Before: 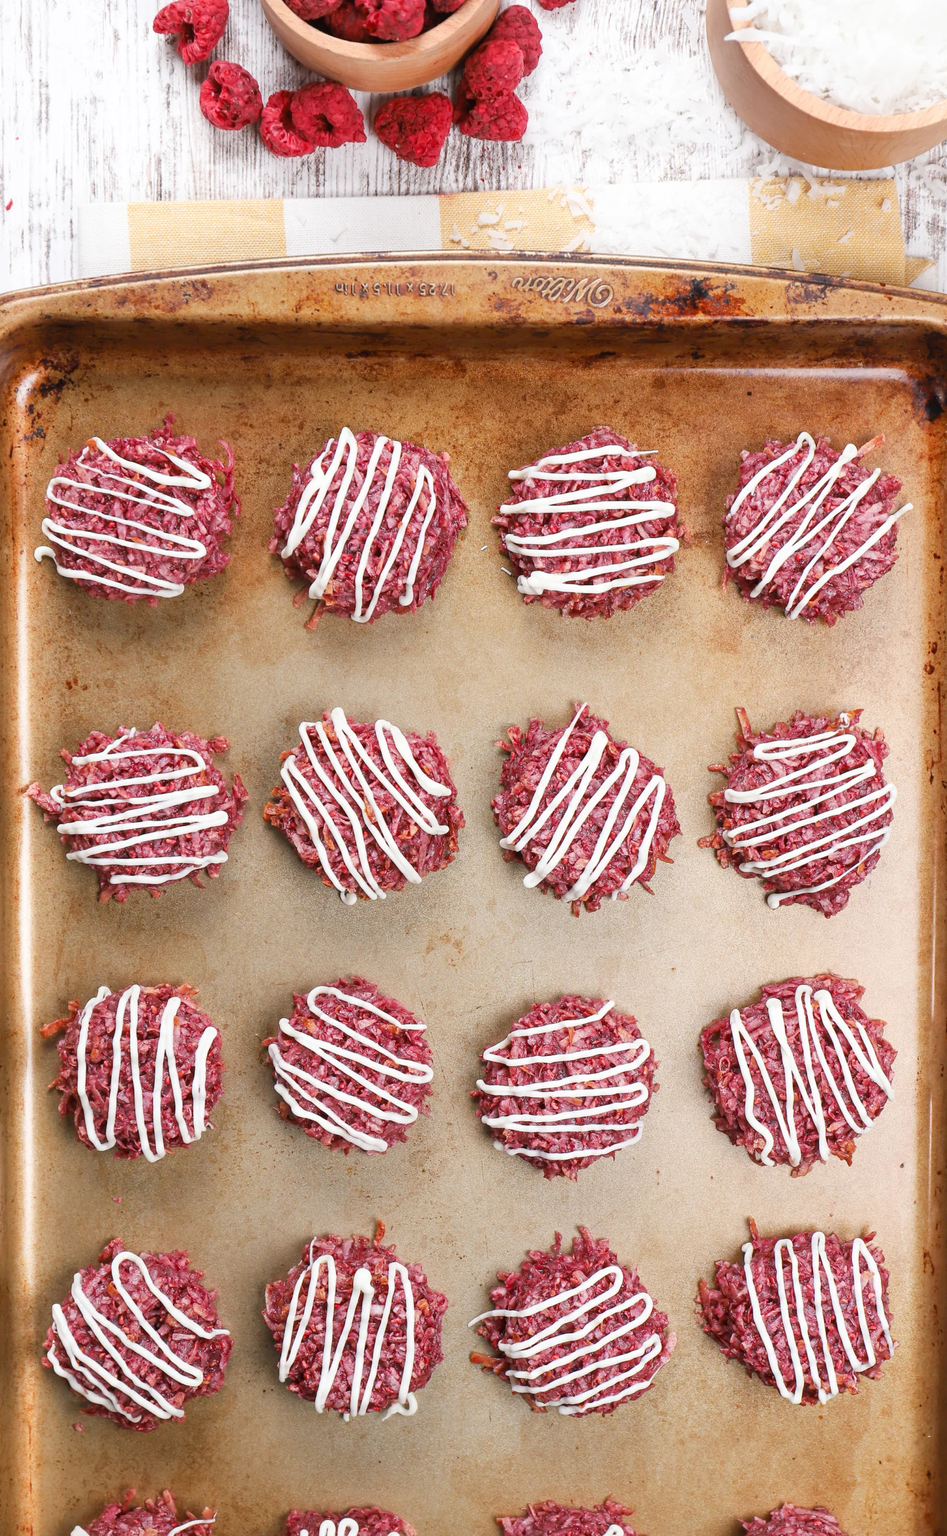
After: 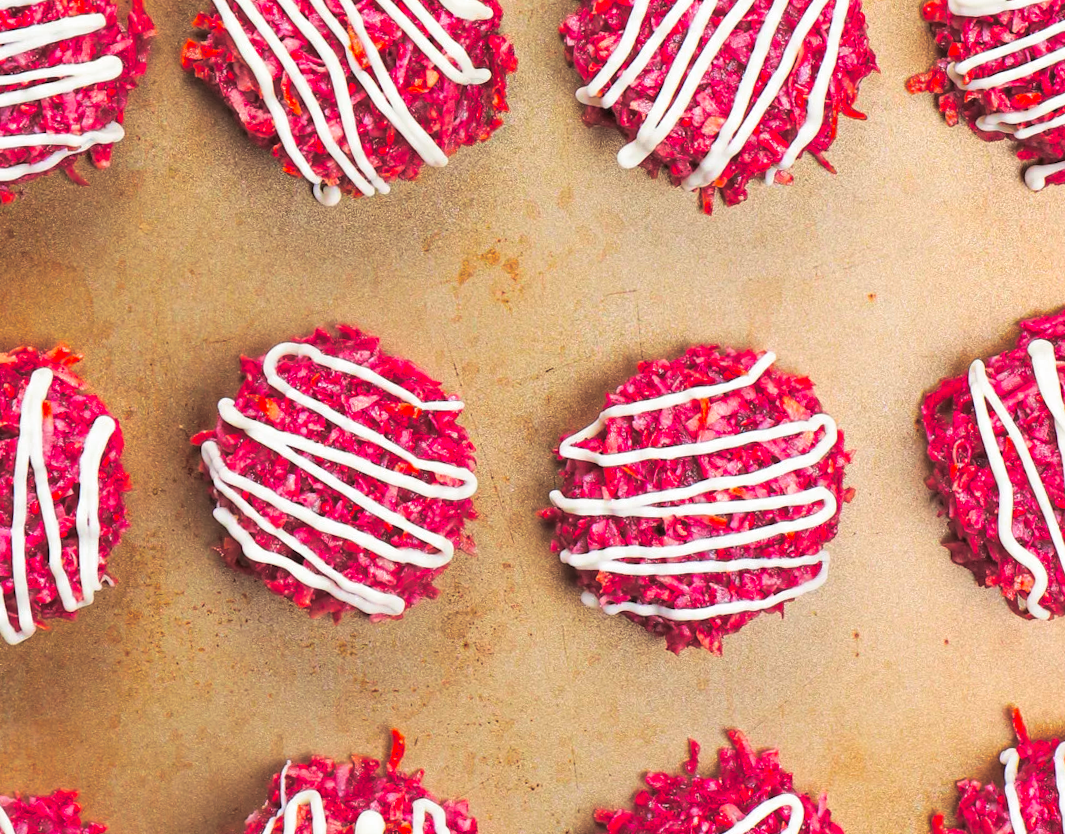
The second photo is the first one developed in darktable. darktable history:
split-toning: shadows › saturation 0.24, highlights › hue 54°, highlights › saturation 0.24
tone equalizer: on, module defaults
crop: left 18.091%, top 51.13%, right 17.525%, bottom 16.85%
rotate and perspective: rotation -1.75°, automatic cropping off
color correction: saturation 2.15
